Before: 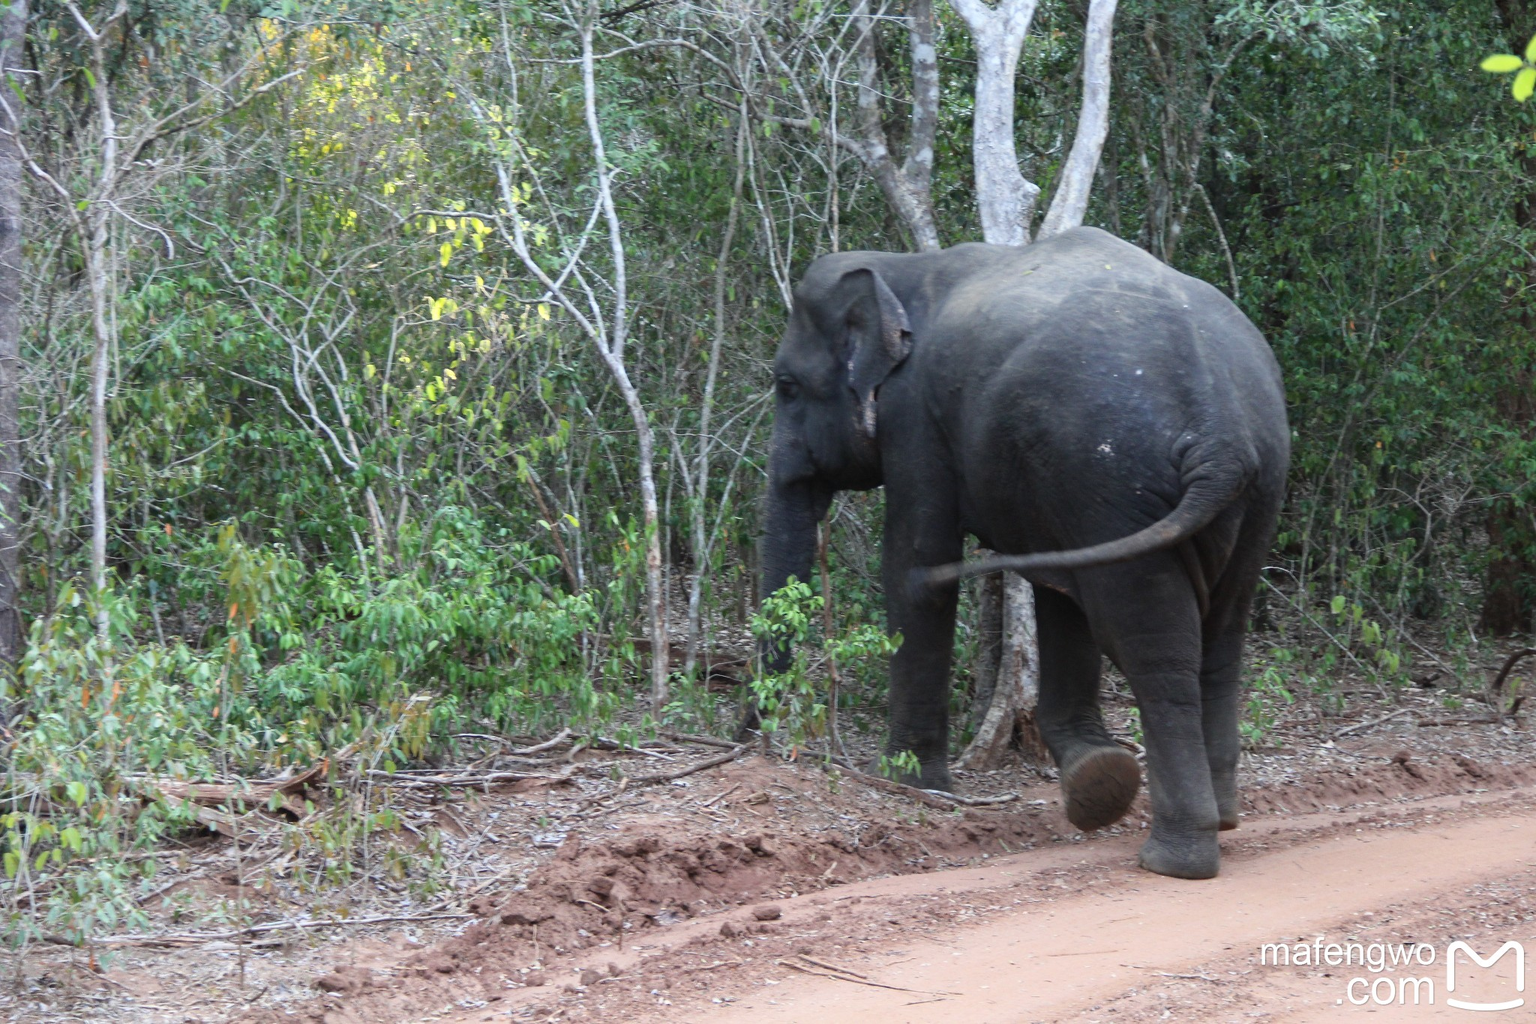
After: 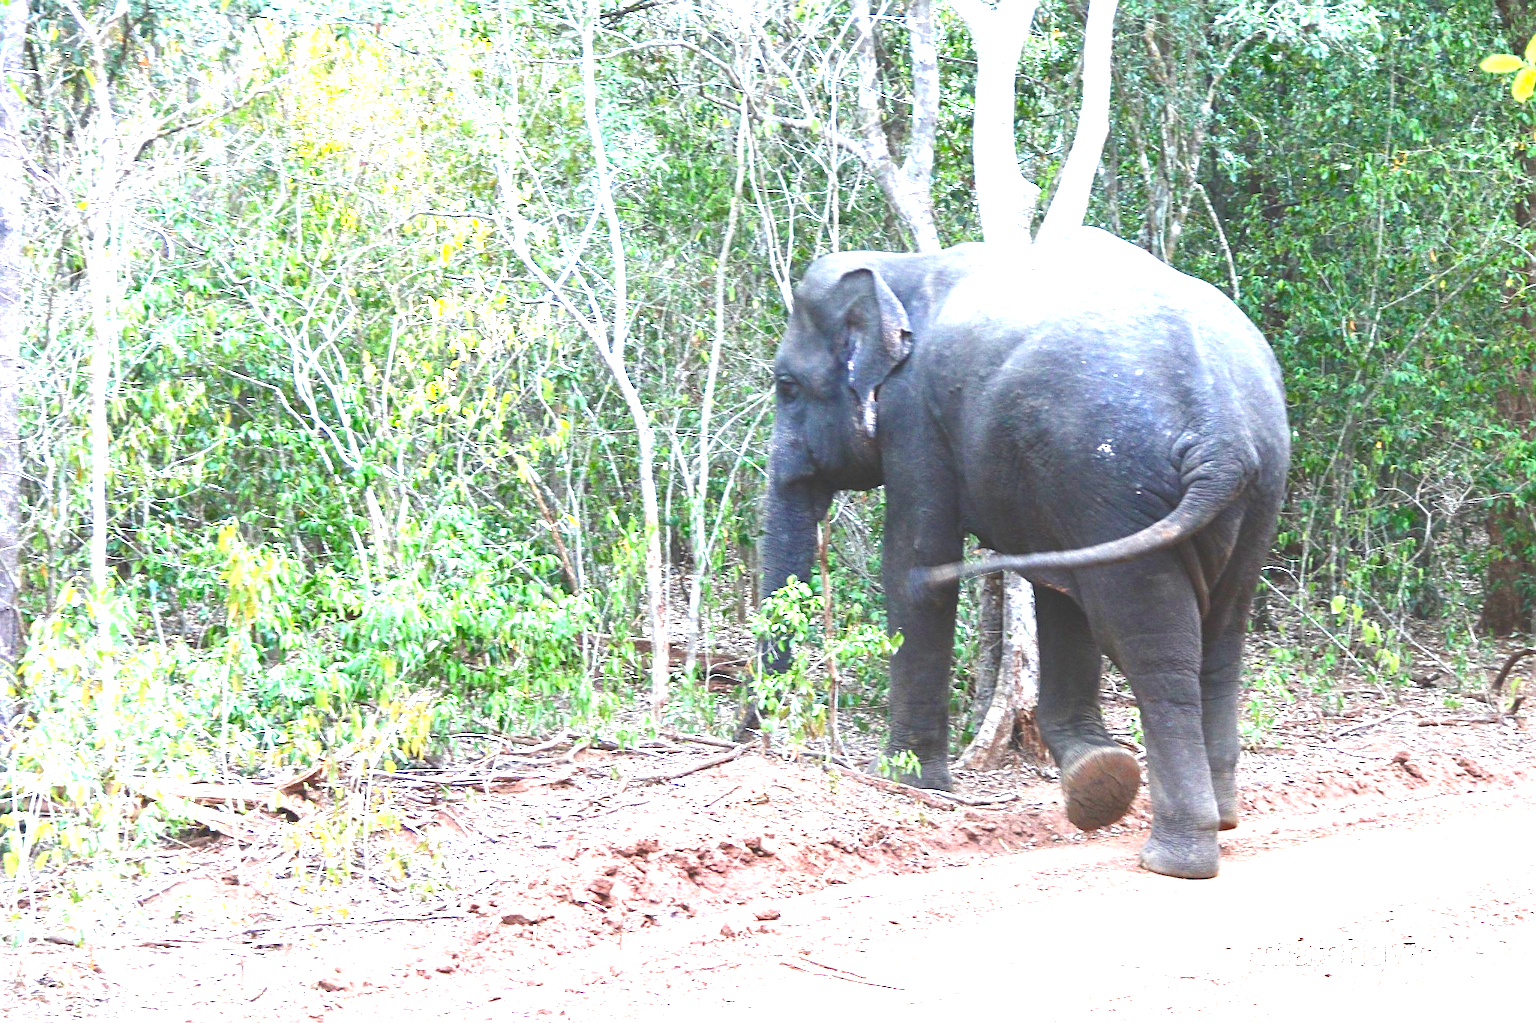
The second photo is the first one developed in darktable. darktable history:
exposure: exposure 0.569 EV, compensate exposure bias true, compensate highlight preservation false
sharpen: on, module defaults
color balance rgb: highlights gain › chroma 0.239%, highlights gain › hue 332.25°, global offset › luminance 1.993%, linear chroma grading › global chroma 14.683%, perceptual saturation grading › global saturation 20%, perceptual saturation grading › highlights -25.109%, perceptual saturation grading › shadows 25.845%, perceptual brilliance grading › global brilliance 24.427%, global vibrance 16.5%, saturation formula JzAzBz (2021)
